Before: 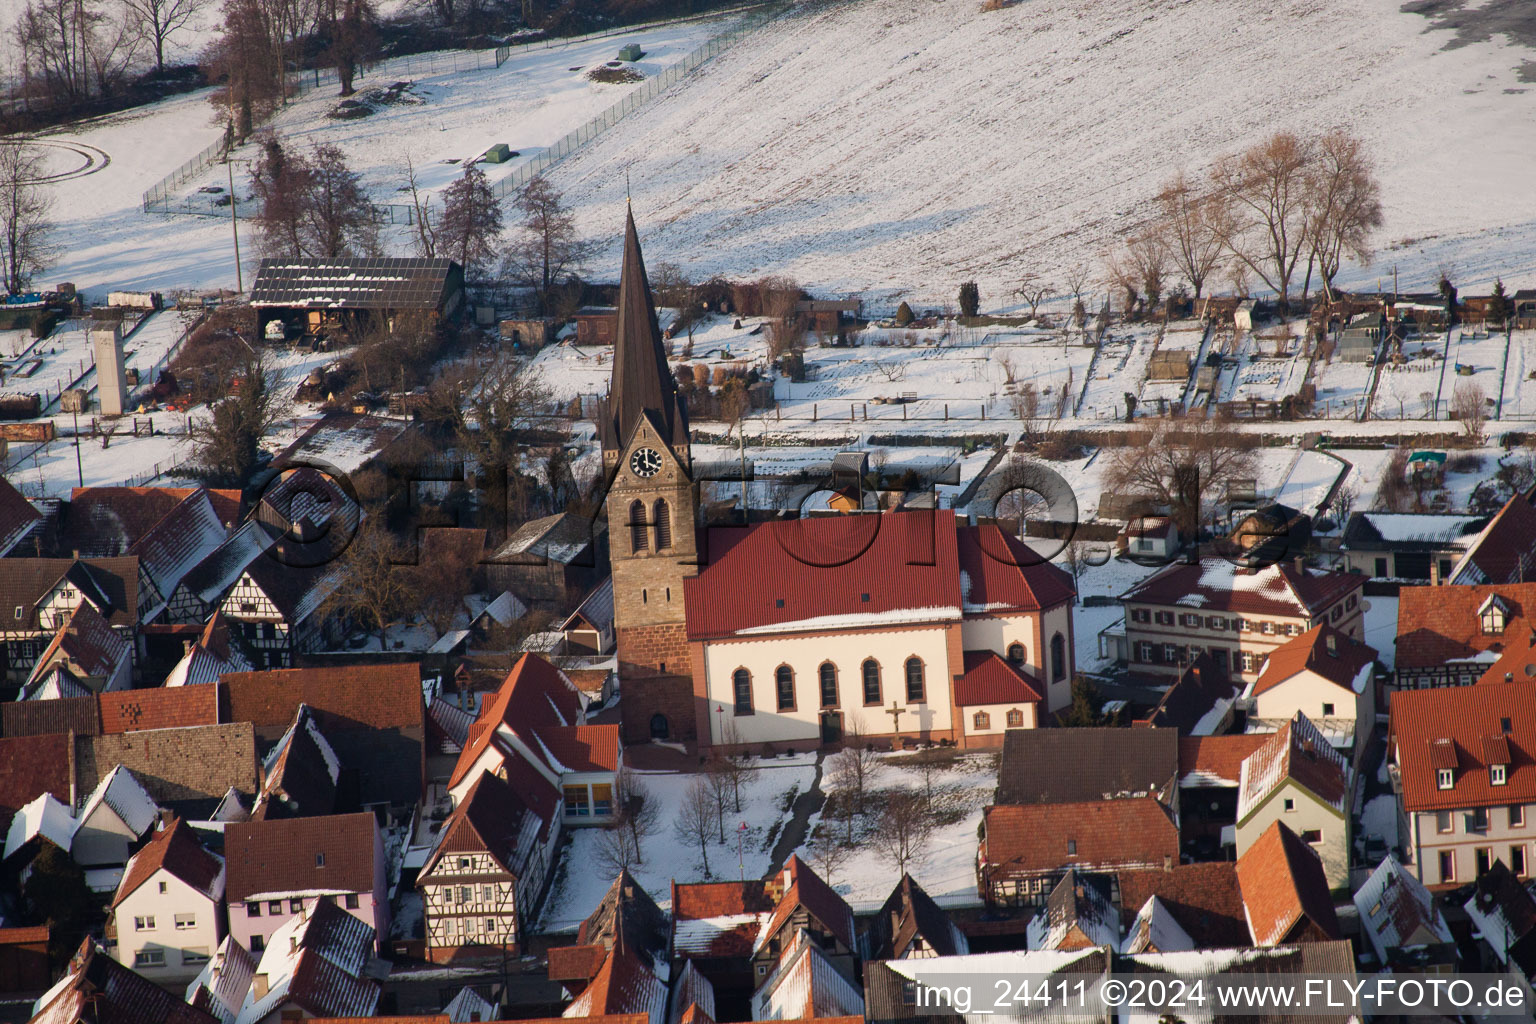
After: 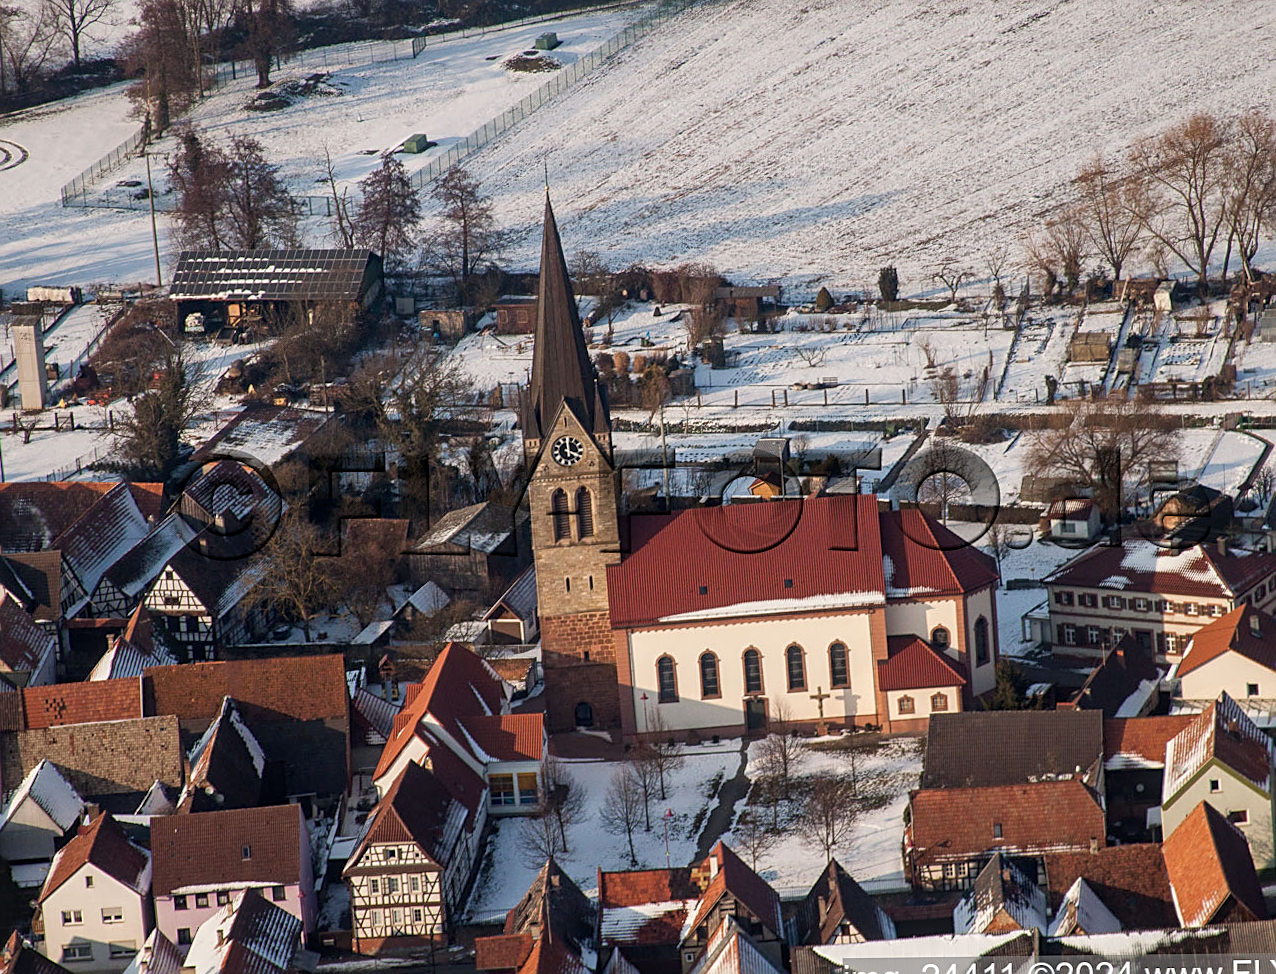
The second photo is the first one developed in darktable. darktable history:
sharpen: on, module defaults
tone equalizer: on, module defaults
crop and rotate: angle 0.688°, left 4.277%, top 0.456%, right 11.106%, bottom 2.68%
local contrast: on, module defaults
